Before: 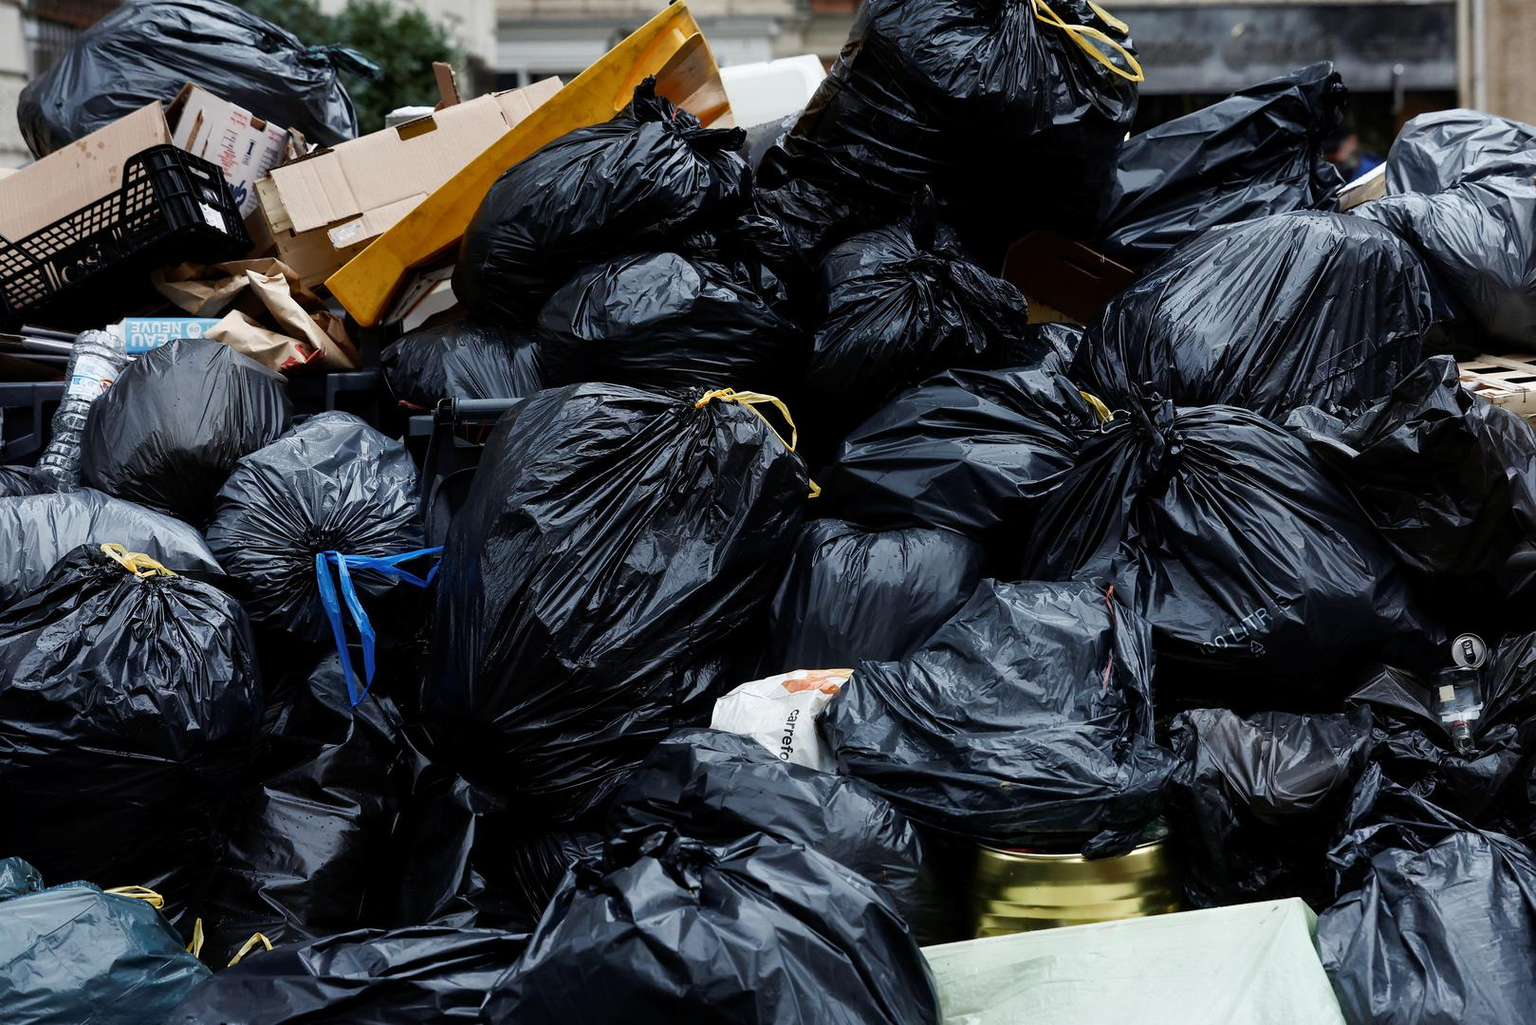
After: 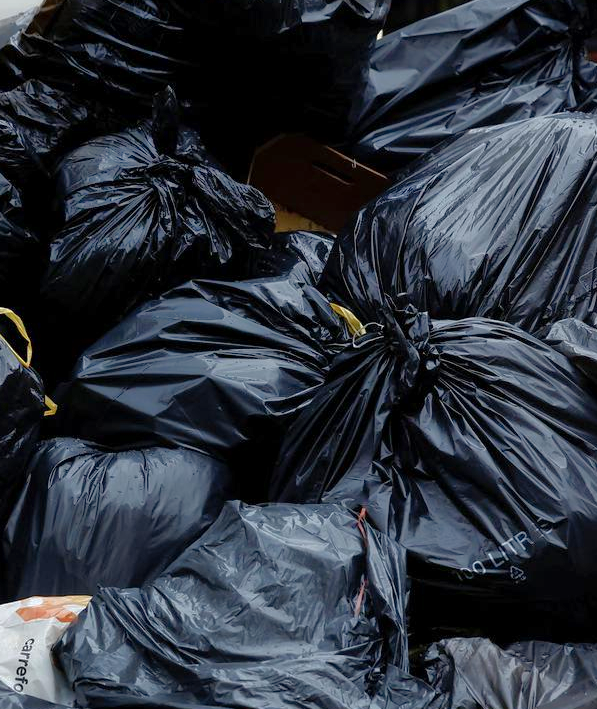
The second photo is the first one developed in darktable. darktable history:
crop and rotate: left 49.936%, top 10.094%, right 13.136%, bottom 24.256%
shadows and highlights: on, module defaults
